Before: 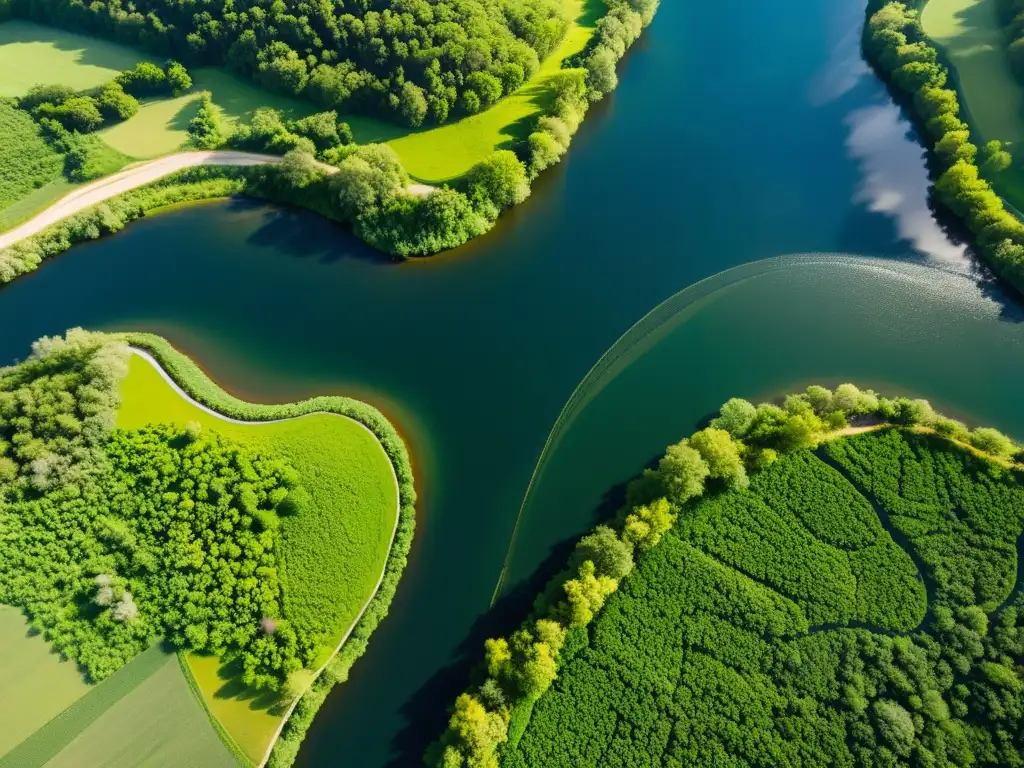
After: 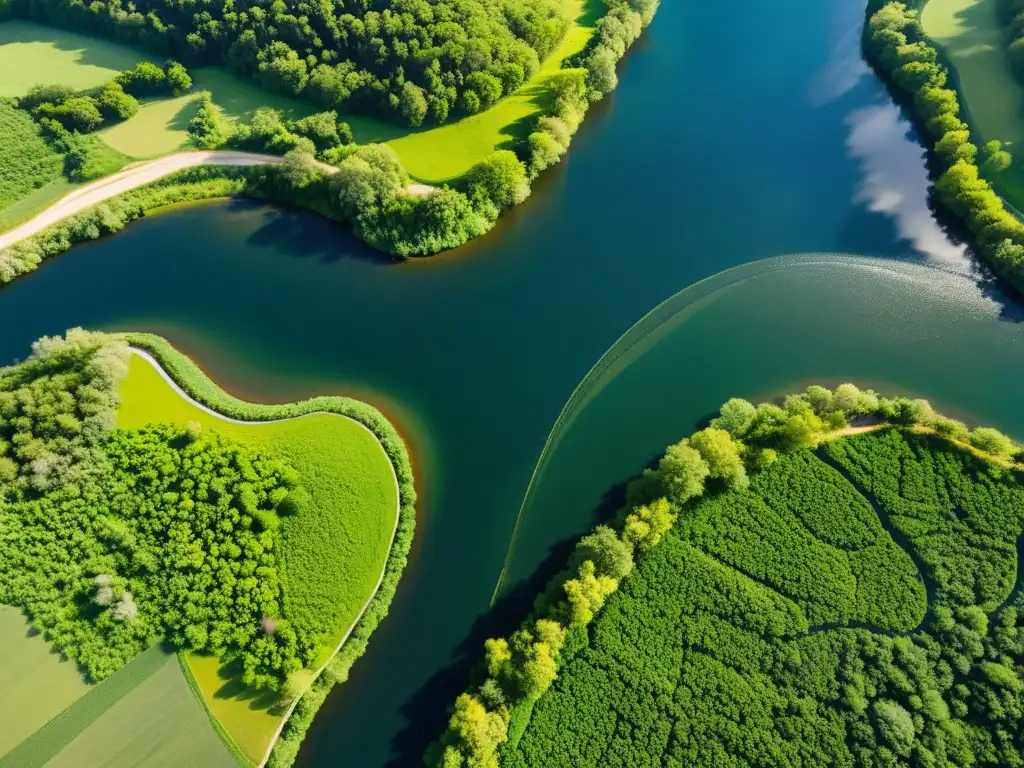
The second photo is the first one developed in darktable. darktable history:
shadows and highlights: low approximation 0.01, soften with gaussian
white balance: emerald 1
